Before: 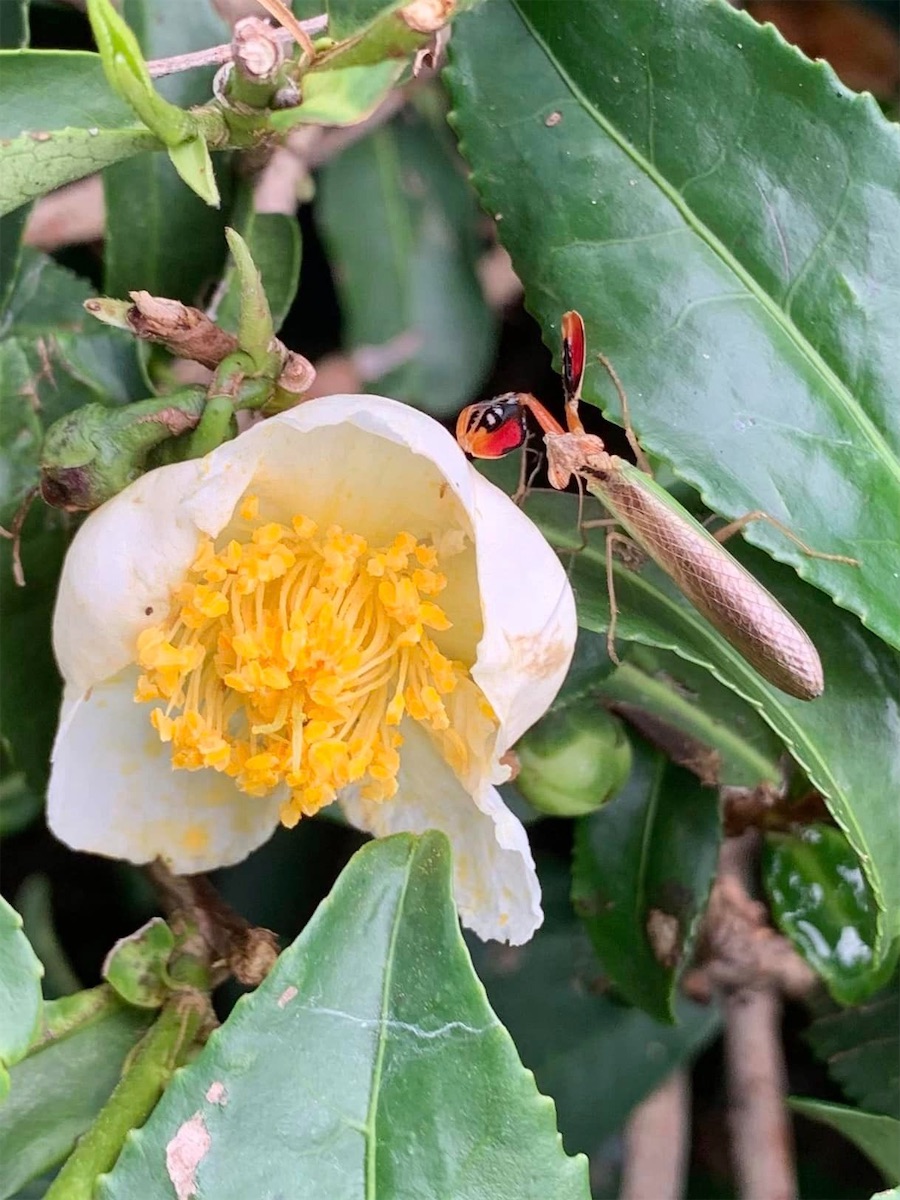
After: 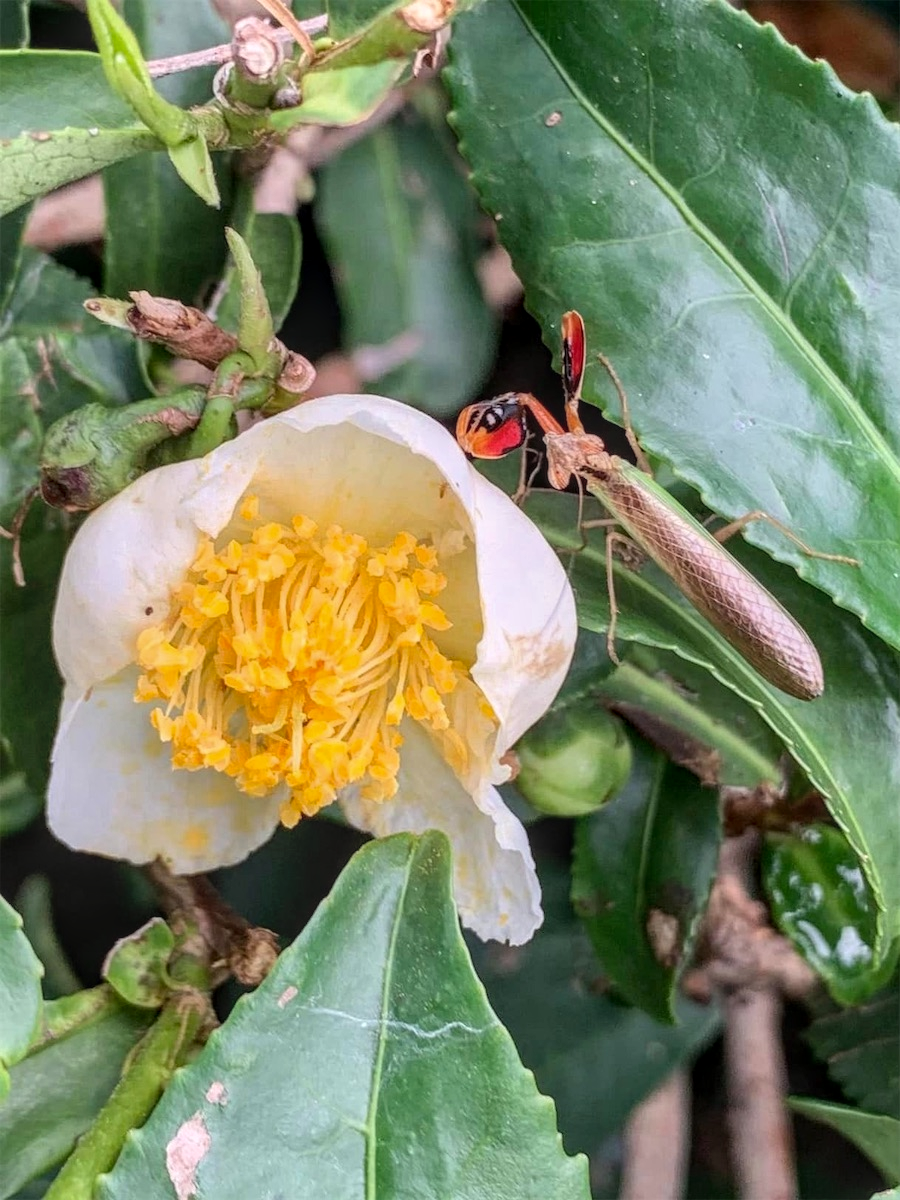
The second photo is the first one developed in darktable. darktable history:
local contrast: highlights 5%, shadows 5%, detail 133%
